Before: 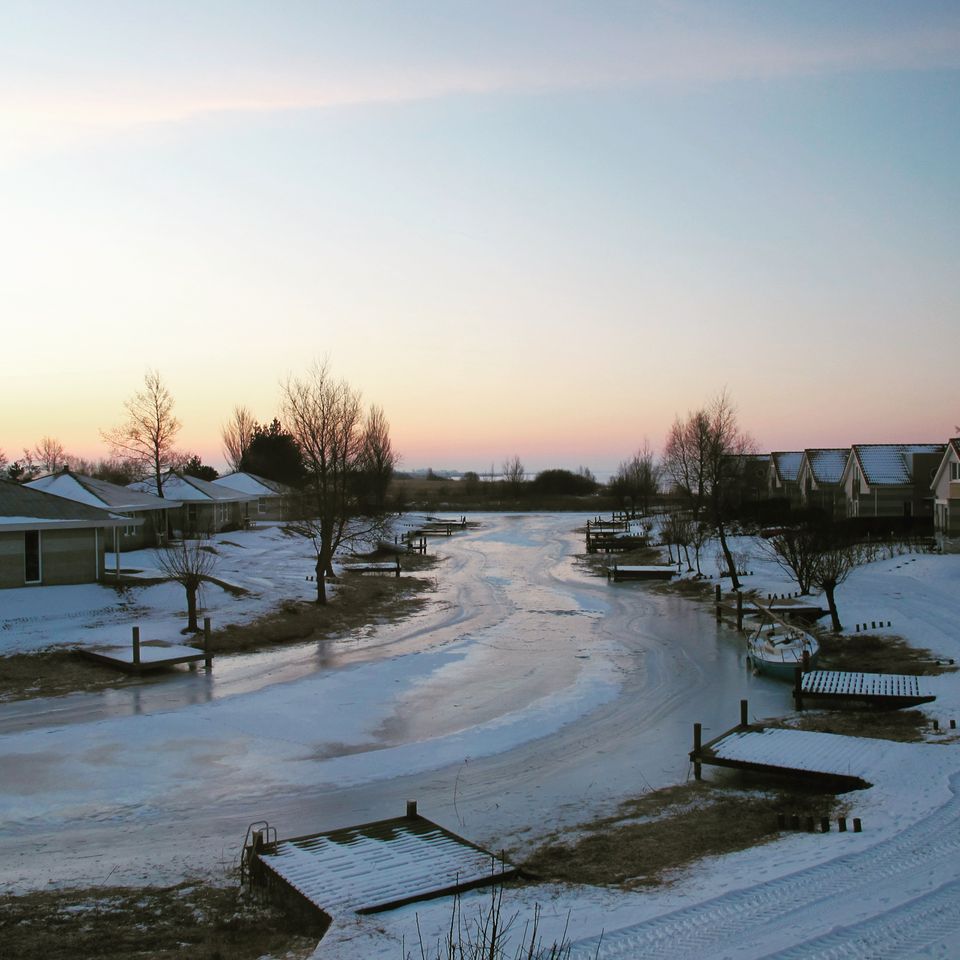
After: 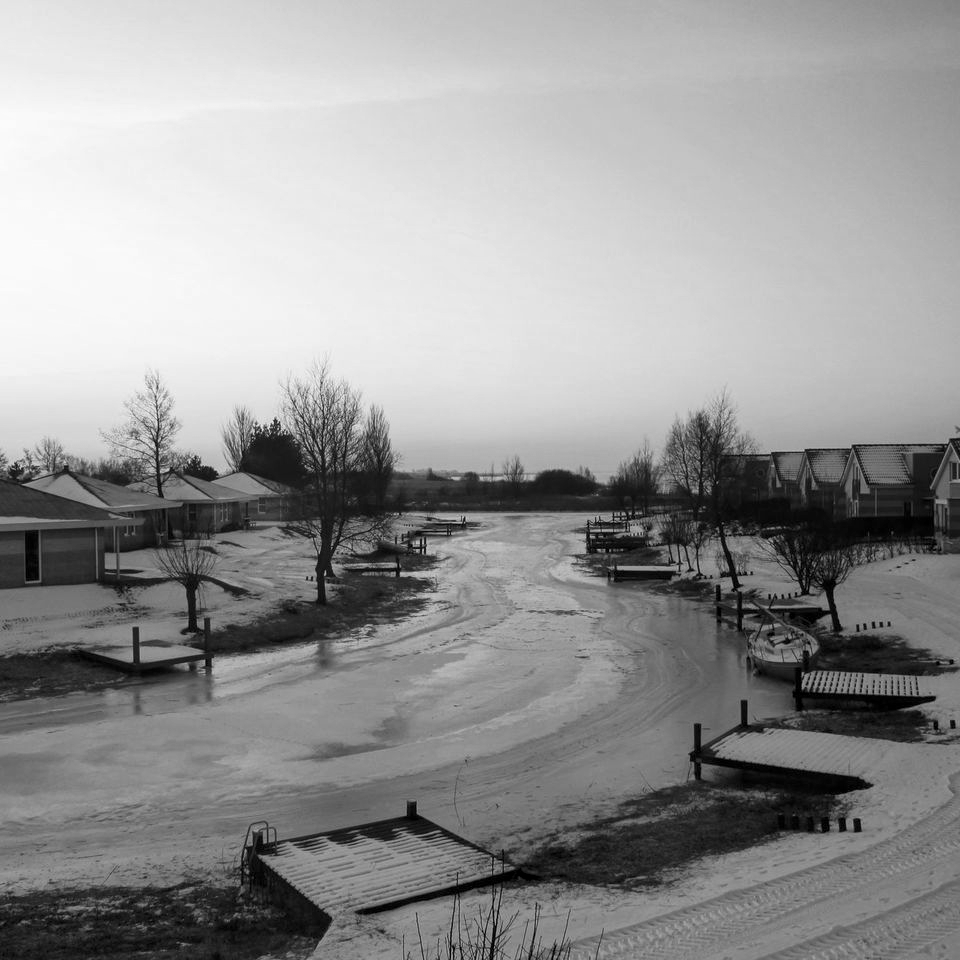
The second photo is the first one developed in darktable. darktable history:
monochrome: a 14.95, b -89.96
local contrast: on, module defaults
white balance: red 0.766, blue 1.537
